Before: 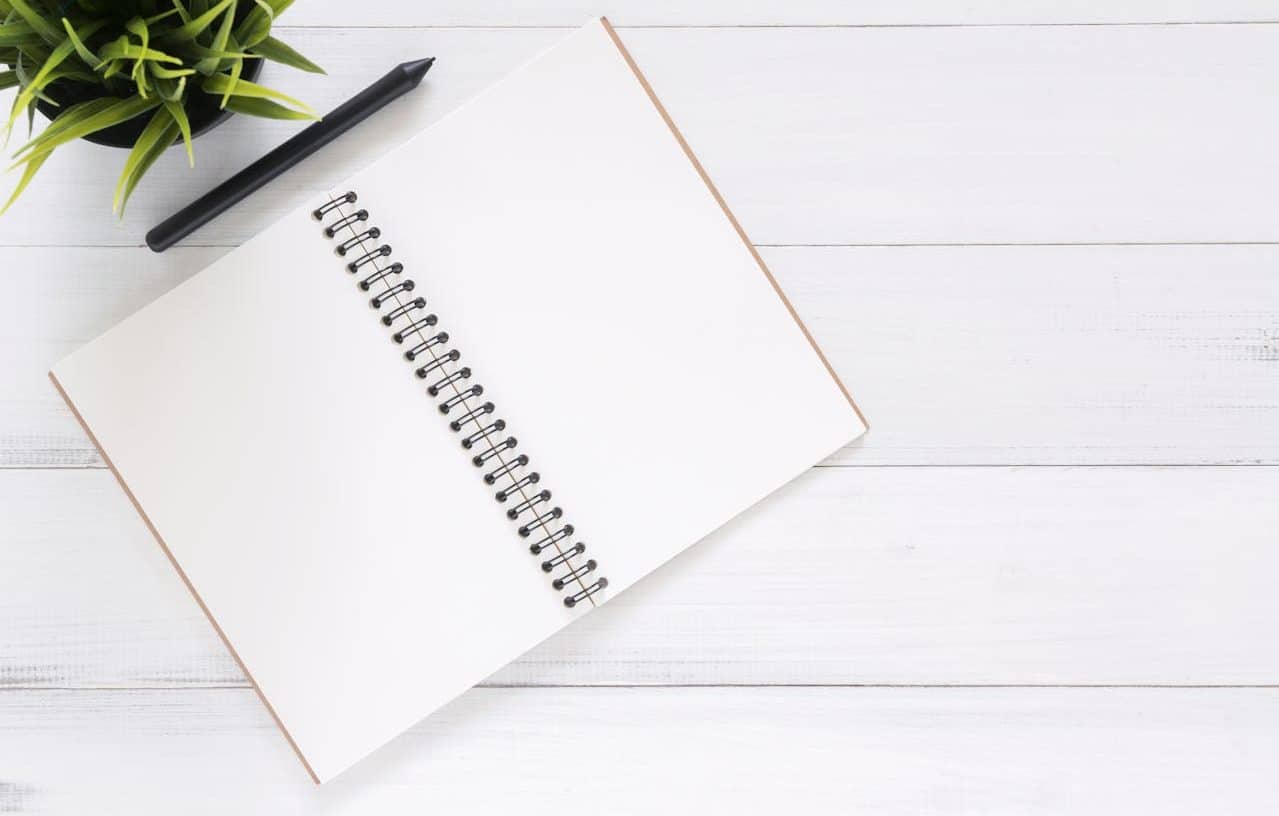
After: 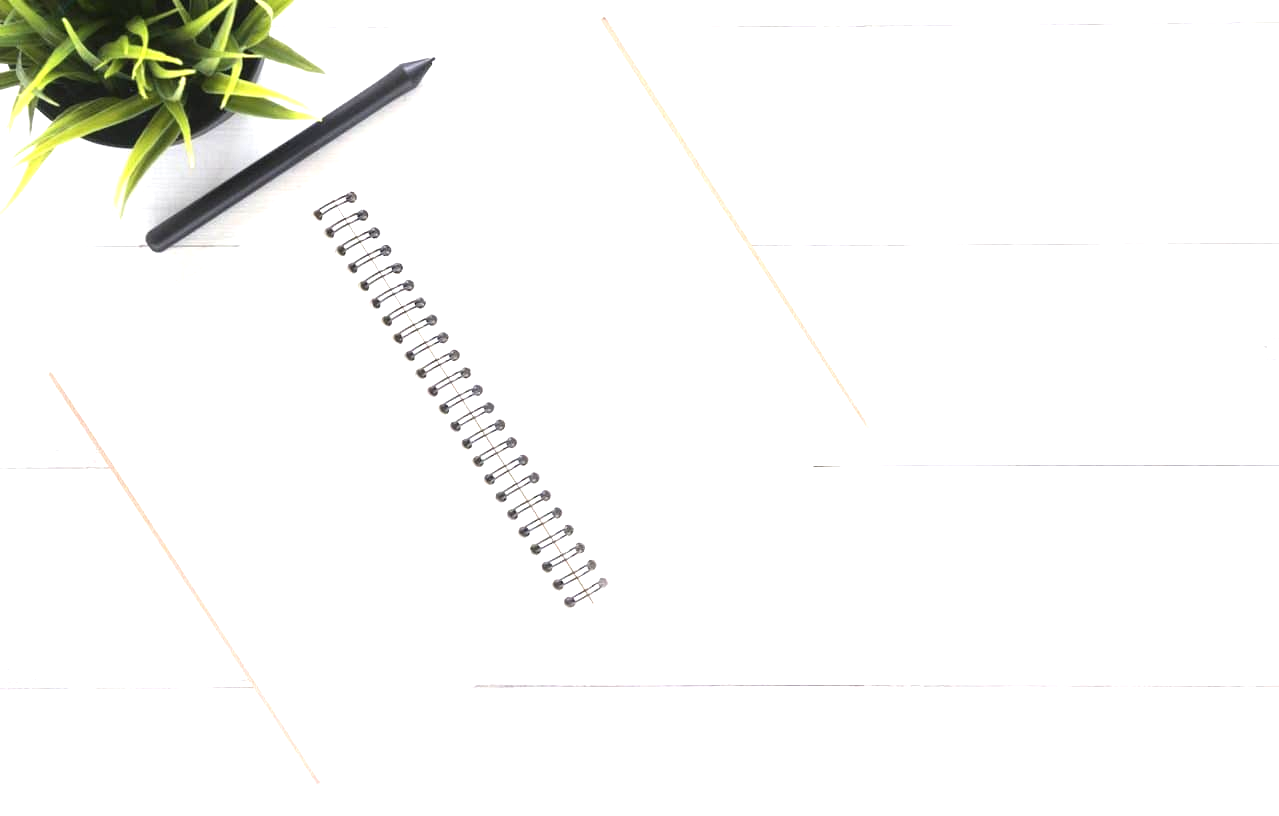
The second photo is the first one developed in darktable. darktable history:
exposure: black level correction -0.002, exposure 1.108 EV, compensate highlight preservation false
